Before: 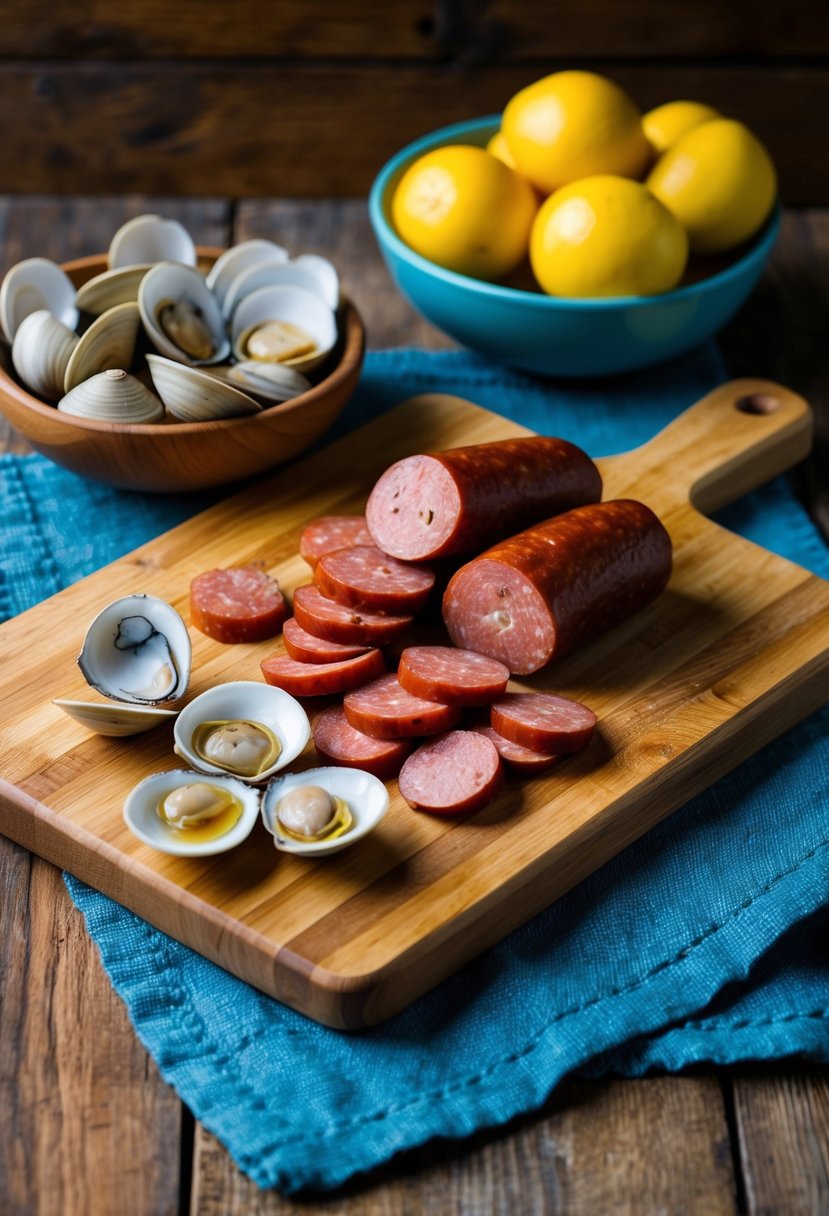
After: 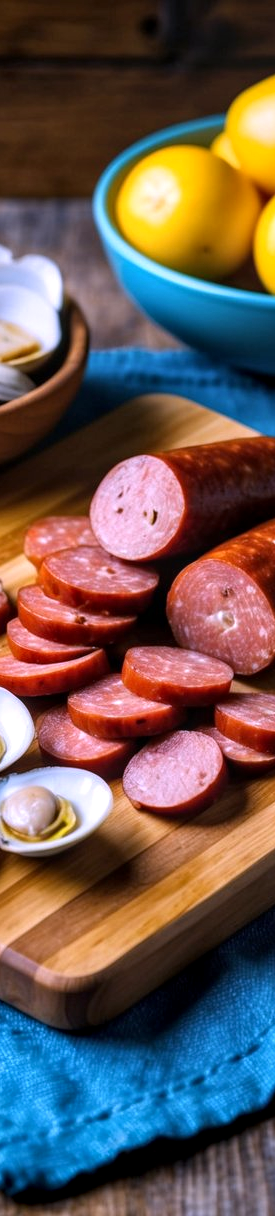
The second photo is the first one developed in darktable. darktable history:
color correction: highlights a* -0.182, highlights b* -0.124
exposure: exposure 0.178 EV, compensate exposure bias true, compensate highlight preservation false
white balance: red 1.042, blue 1.17
local contrast: on, module defaults
crop: left 33.36%, right 33.36%
